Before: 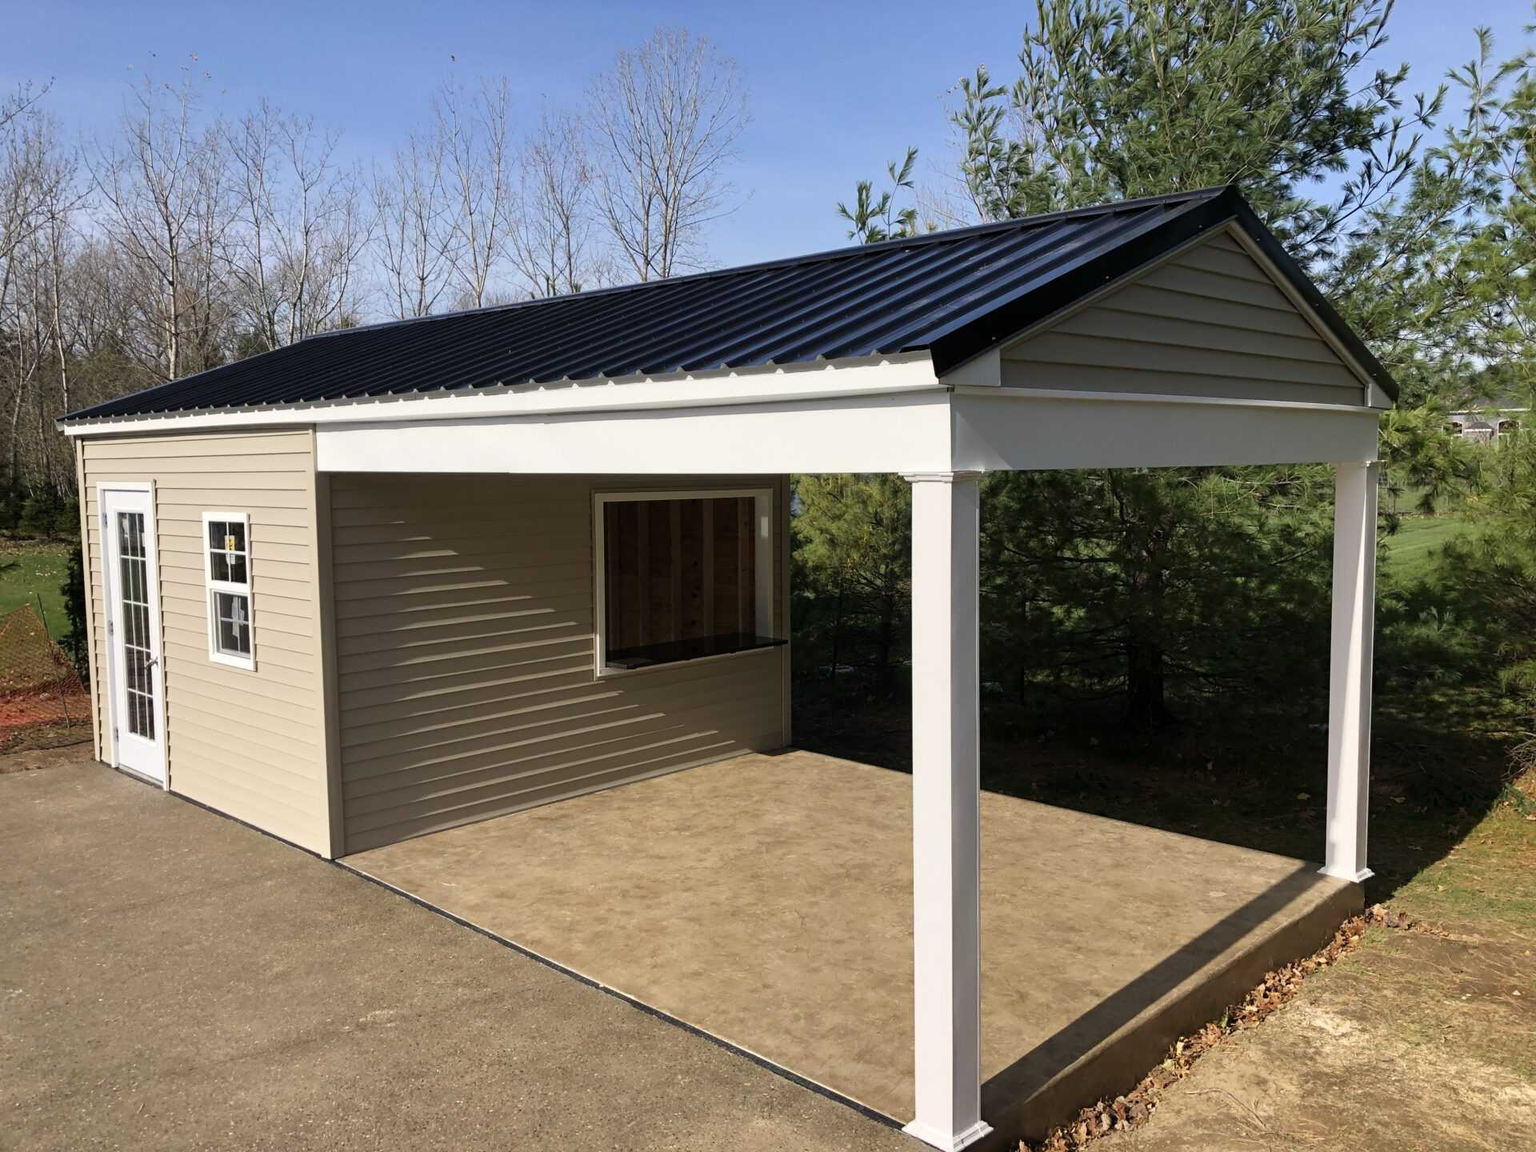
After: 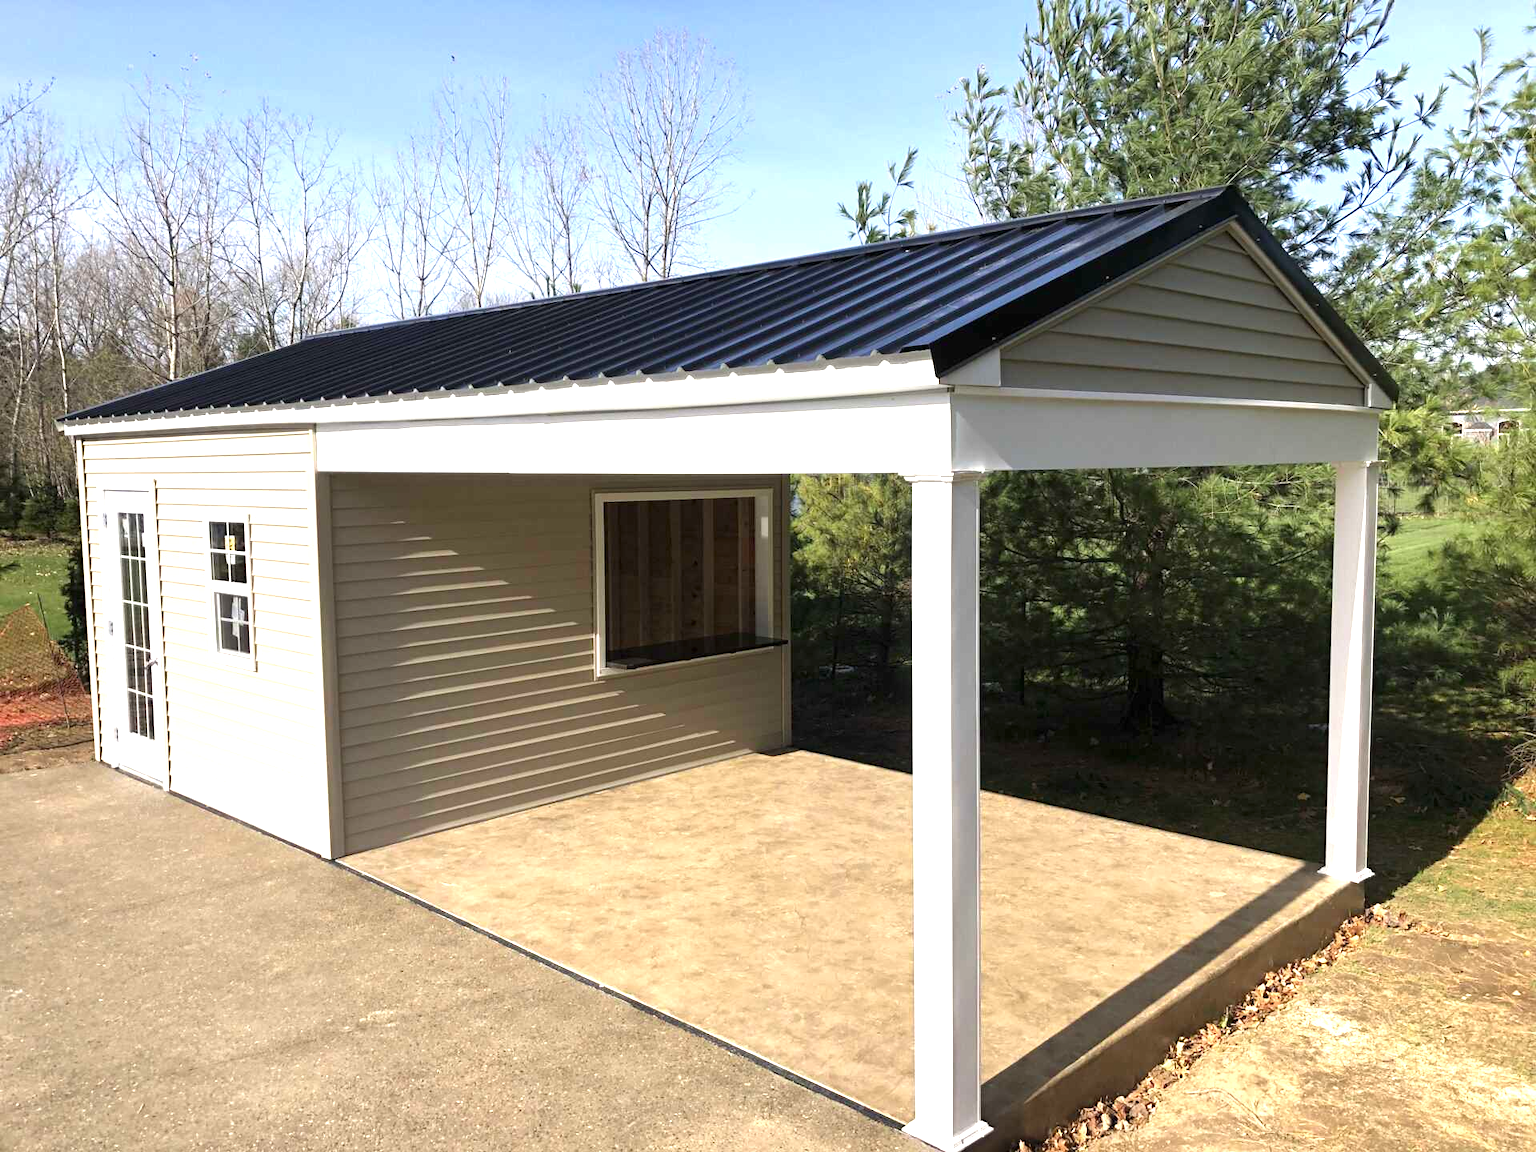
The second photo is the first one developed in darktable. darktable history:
exposure: black level correction 0, exposure 1.096 EV, compensate exposure bias true, compensate highlight preservation false
